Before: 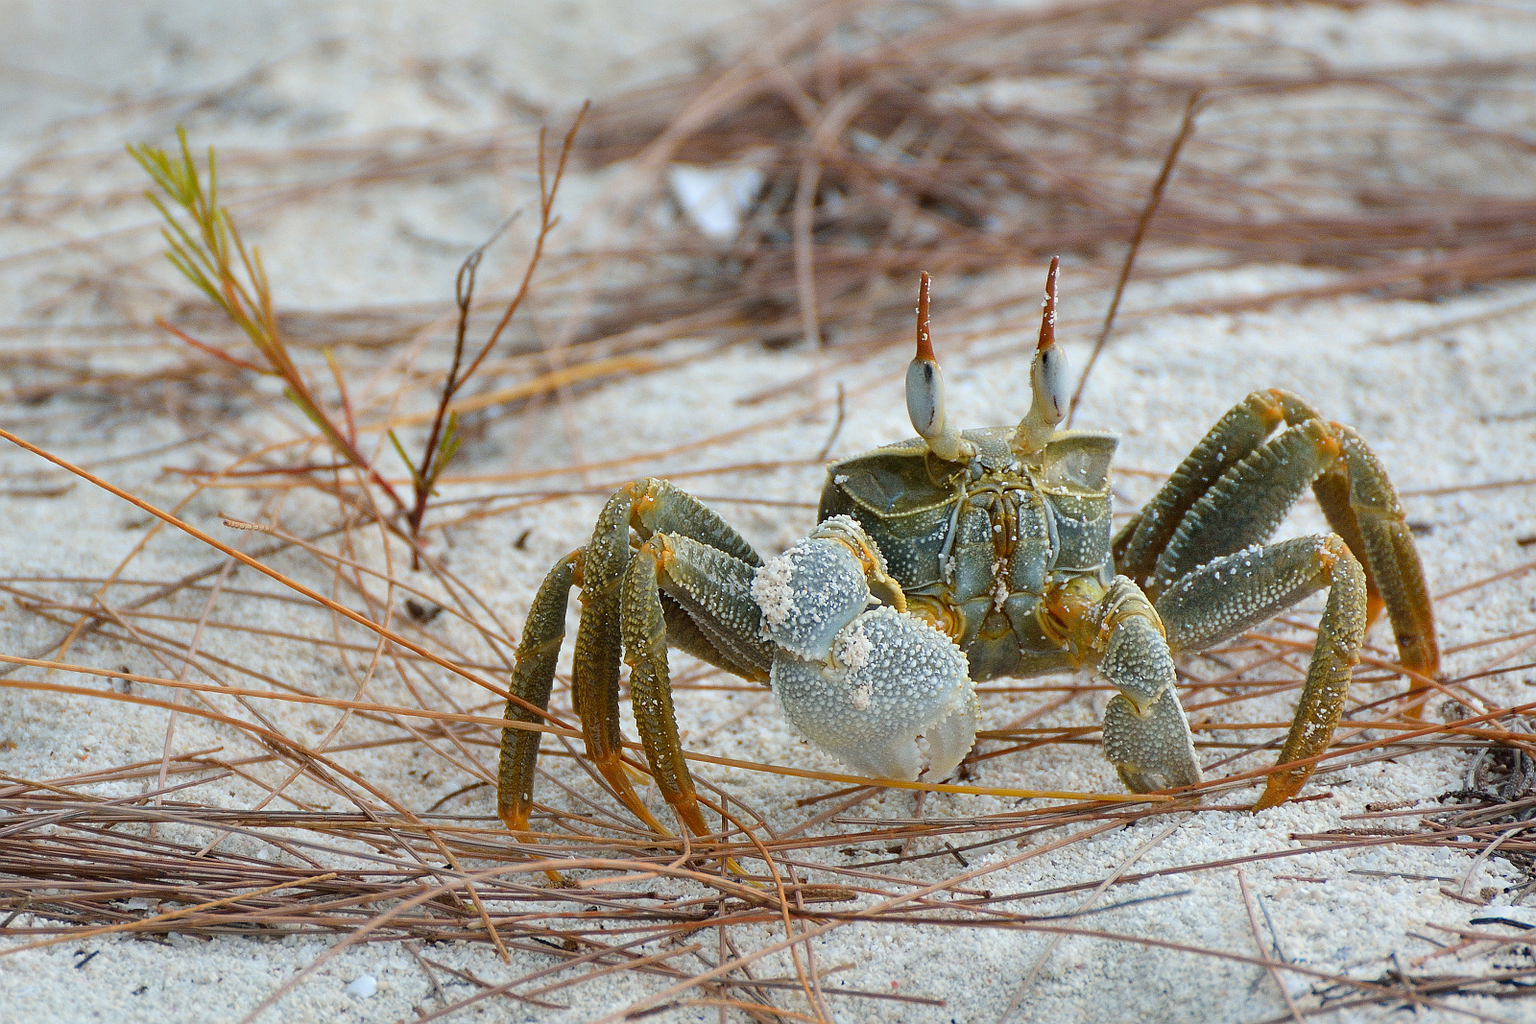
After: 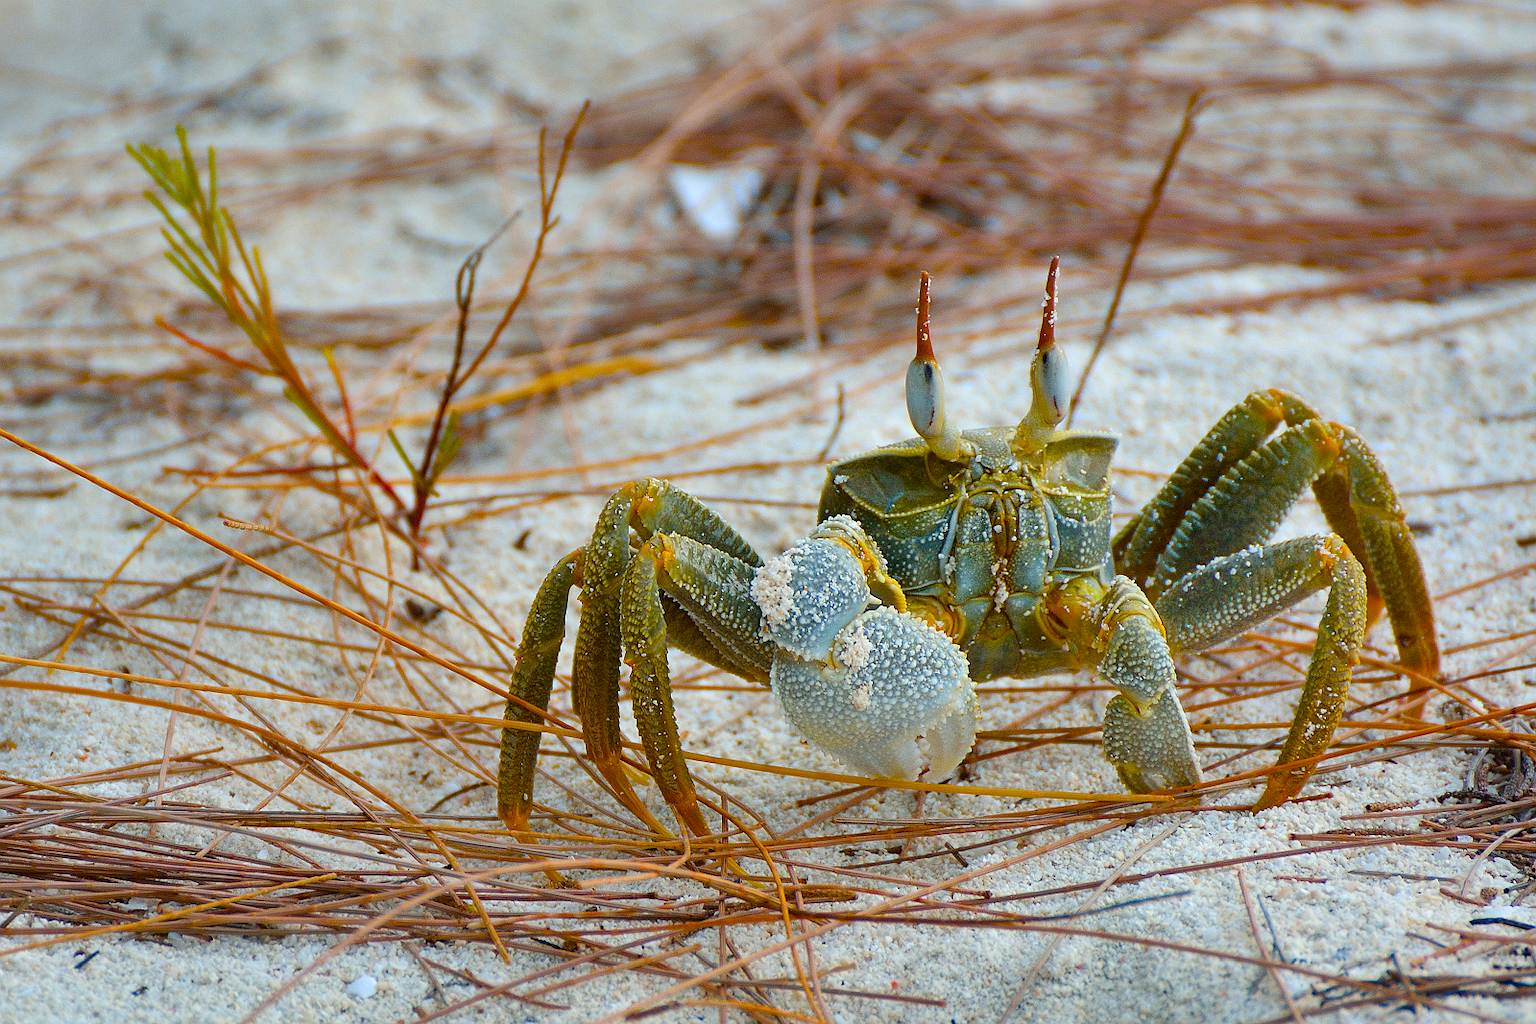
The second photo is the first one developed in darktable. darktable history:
color balance rgb: linear chroma grading › global chroma 8.995%, perceptual saturation grading › global saturation 36.738%, perceptual saturation grading › shadows 35.375%, global vibrance 10.848%
shadows and highlights: soften with gaussian
